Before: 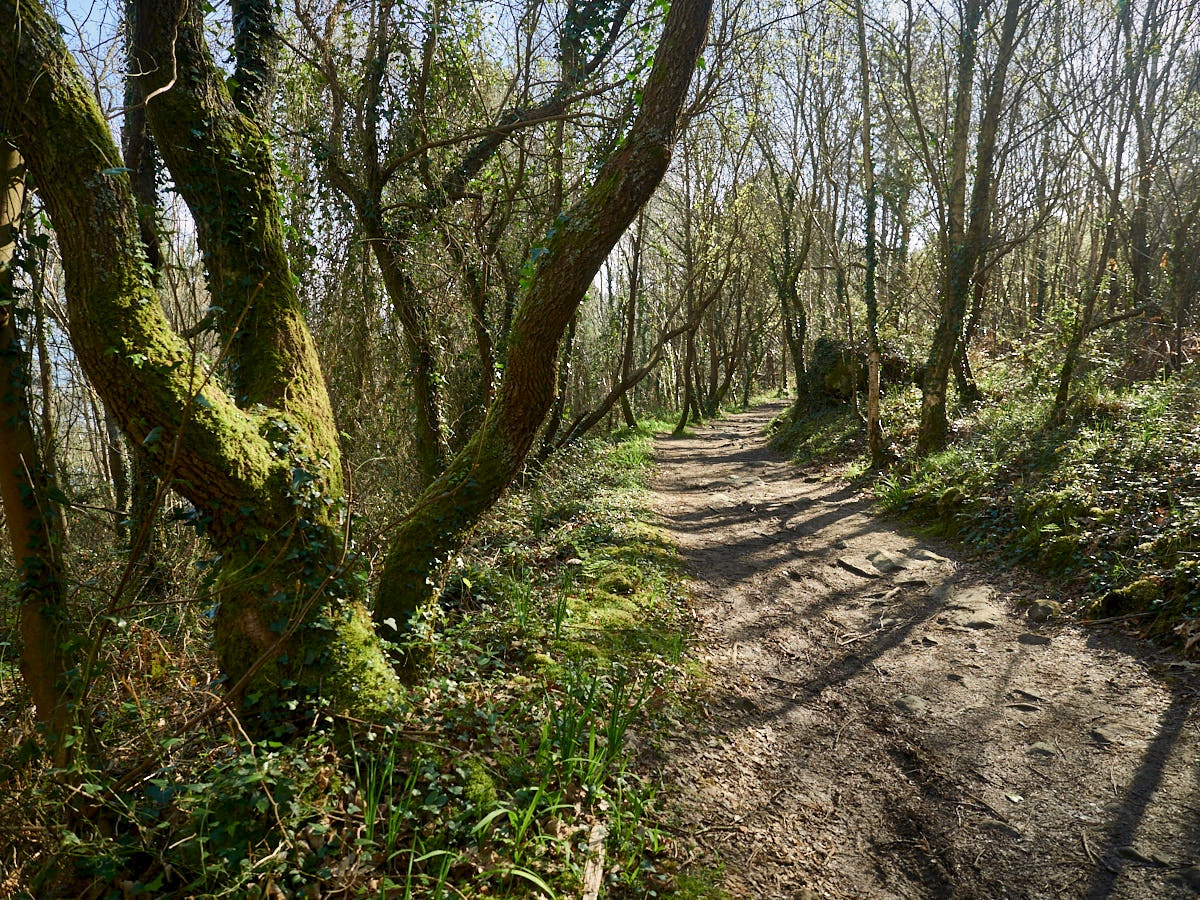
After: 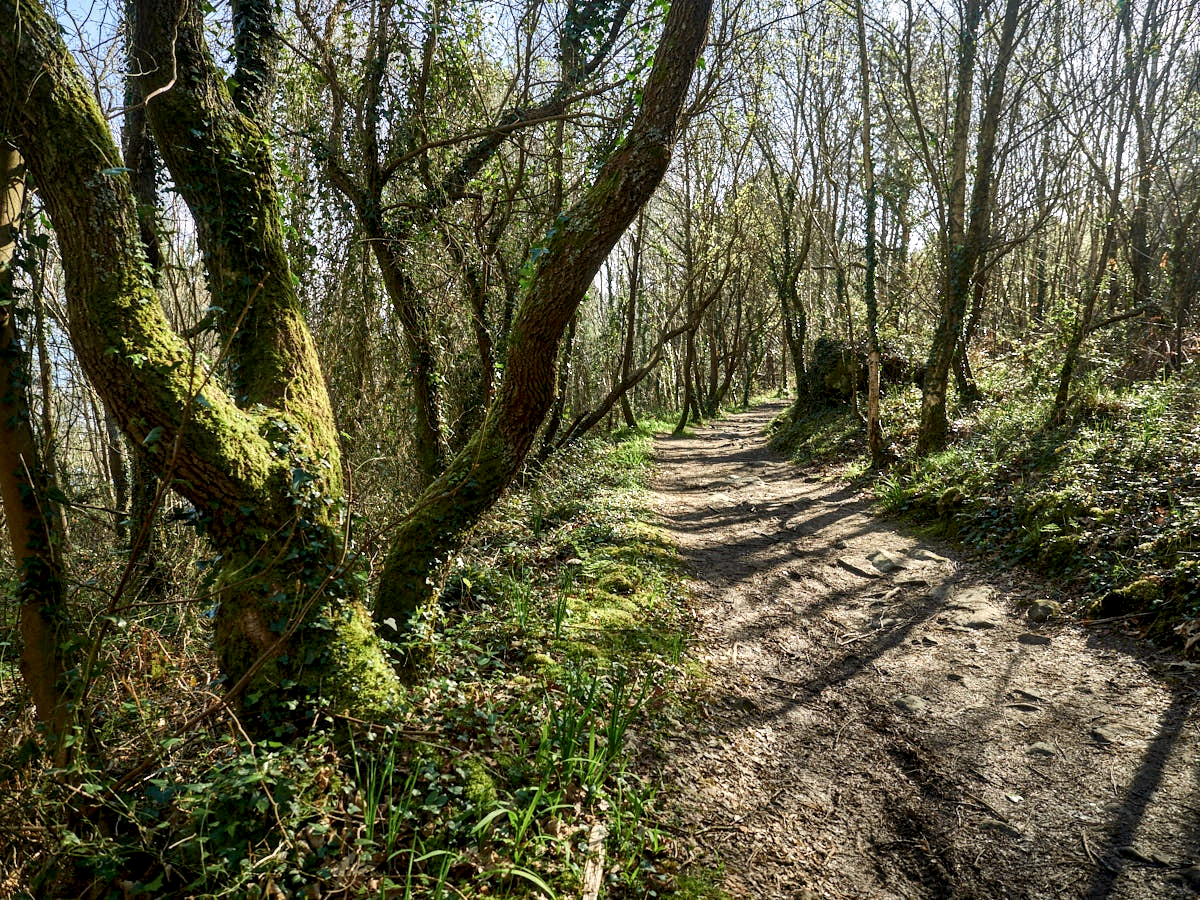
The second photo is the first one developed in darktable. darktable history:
local contrast: detail 150%
levels: white 90.73%
